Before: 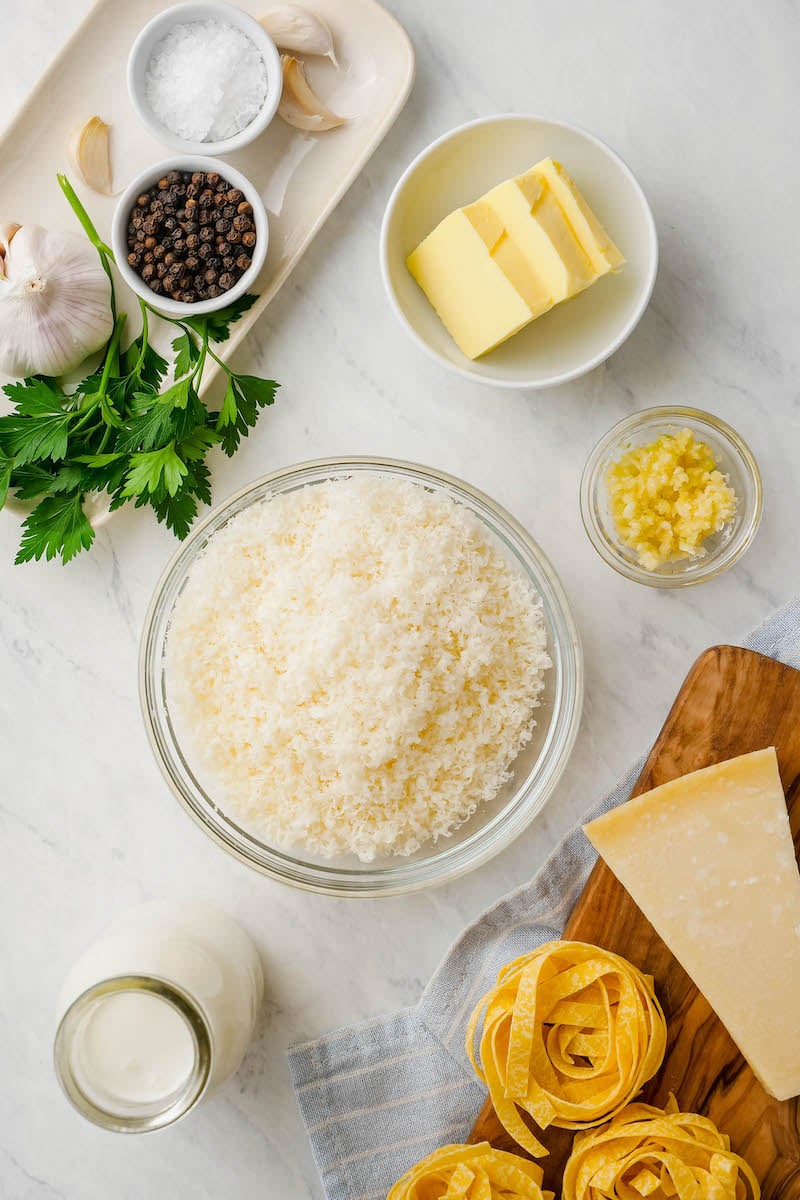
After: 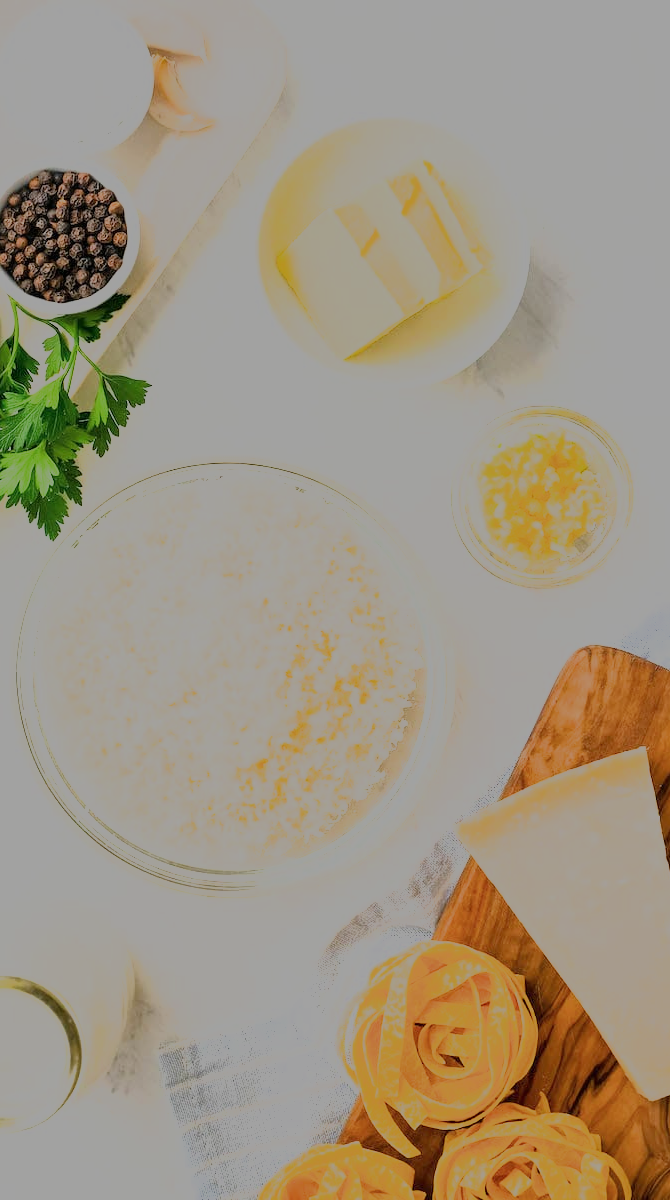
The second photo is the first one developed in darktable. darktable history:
exposure: exposure 0.56 EV, compensate highlight preservation false
crop: left 16.173%
filmic rgb: black relative exposure -12.92 EV, white relative exposure 4.02 EV, target white luminance 85.089%, hardness 6.29, latitude 41.84%, contrast 0.864, shadows ↔ highlights balance 8.61%
